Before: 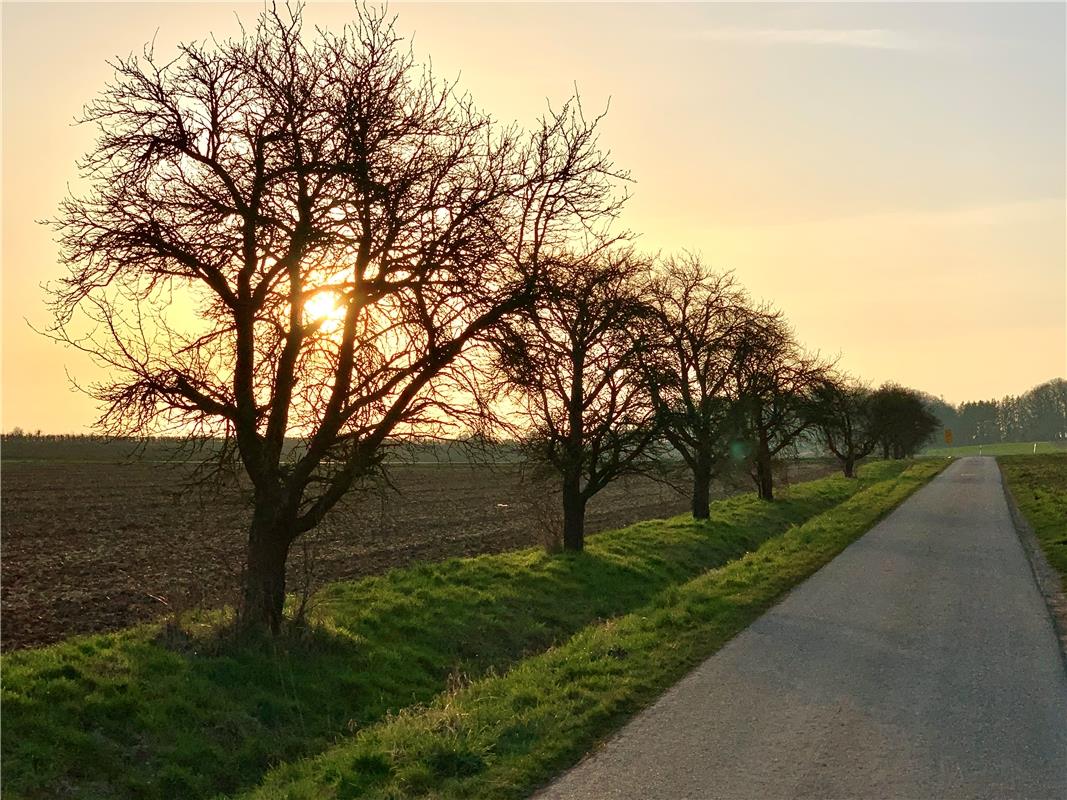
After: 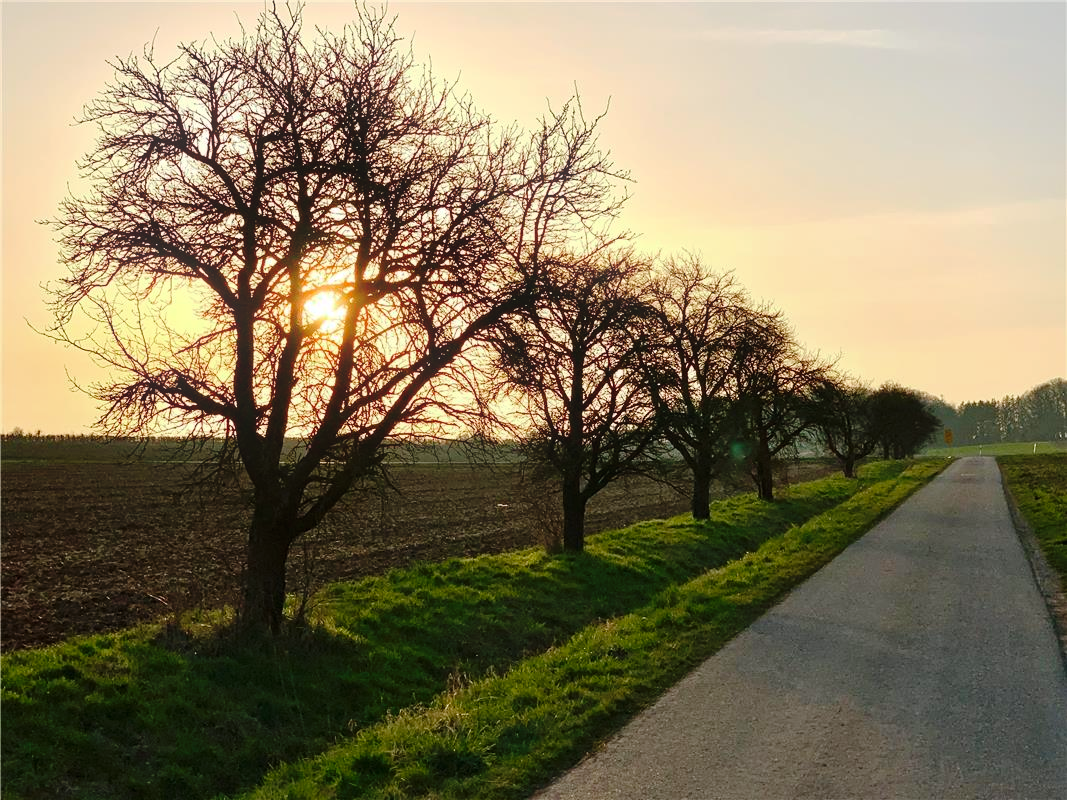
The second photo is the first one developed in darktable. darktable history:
tone curve: curves: ch0 [(0, 0) (0.003, 0.005) (0.011, 0.006) (0.025, 0.013) (0.044, 0.027) (0.069, 0.042) (0.1, 0.06) (0.136, 0.085) (0.177, 0.118) (0.224, 0.171) (0.277, 0.239) (0.335, 0.314) (0.399, 0.394) (0.468, 0.473) (0.543, 0.552) (0.623, 0.64) (0.709, 0.718) (0.801, 0.801) (0.898, 0.882) (1, 1)], preserve colors none
bloom: size 9%, threshold 100%, strength 7%
